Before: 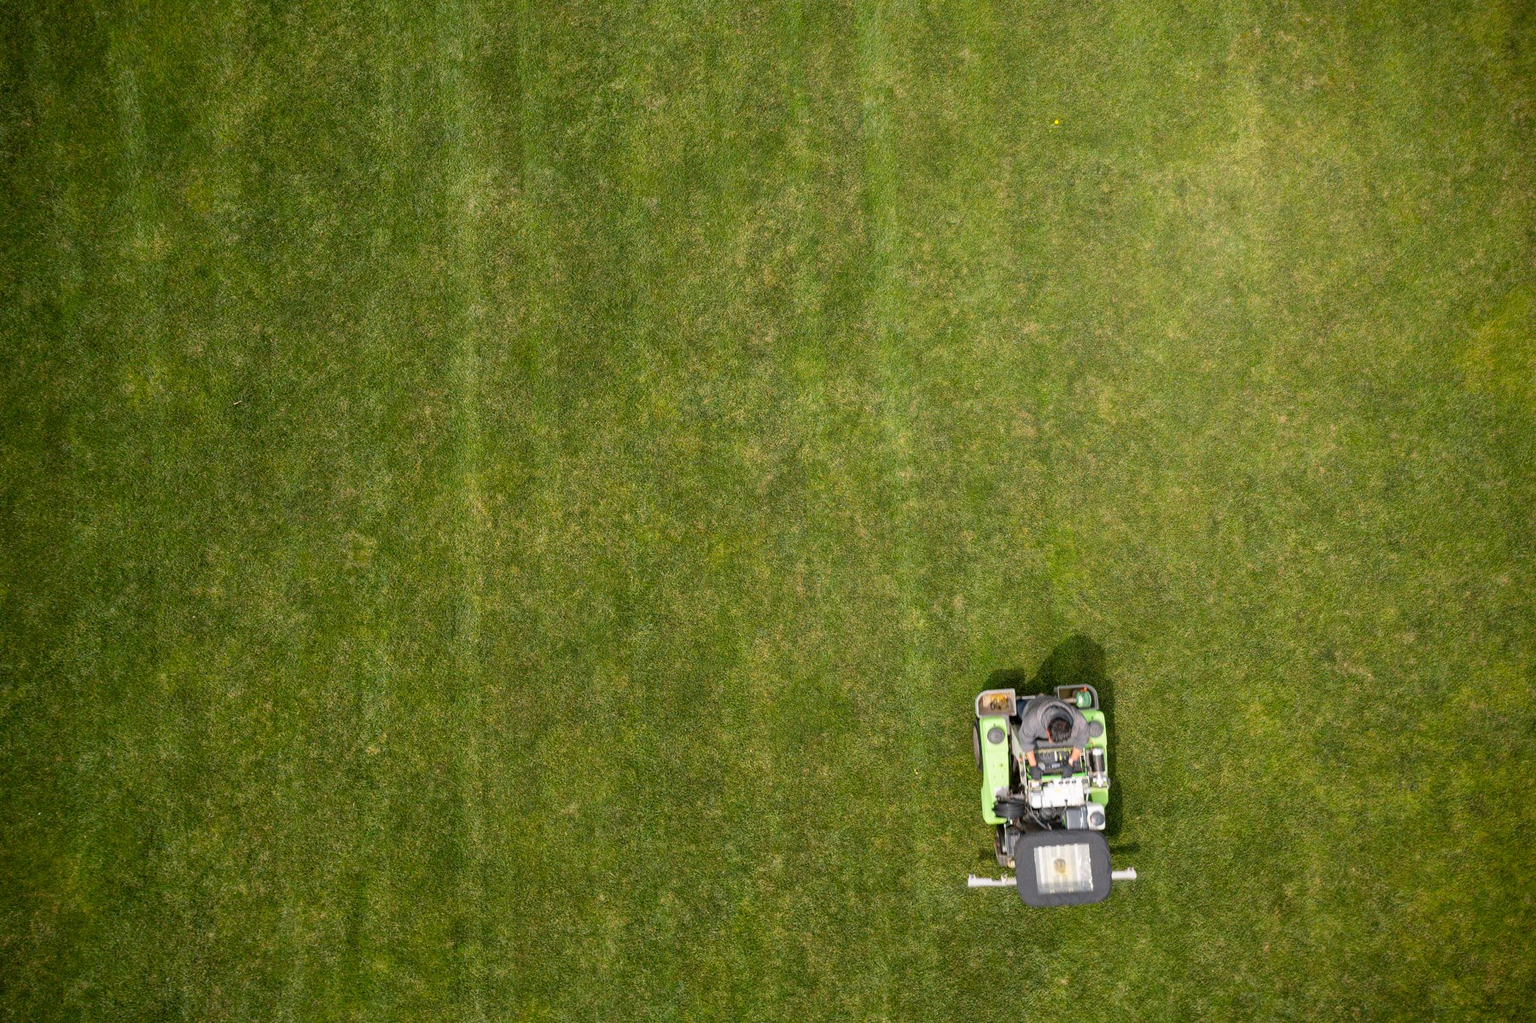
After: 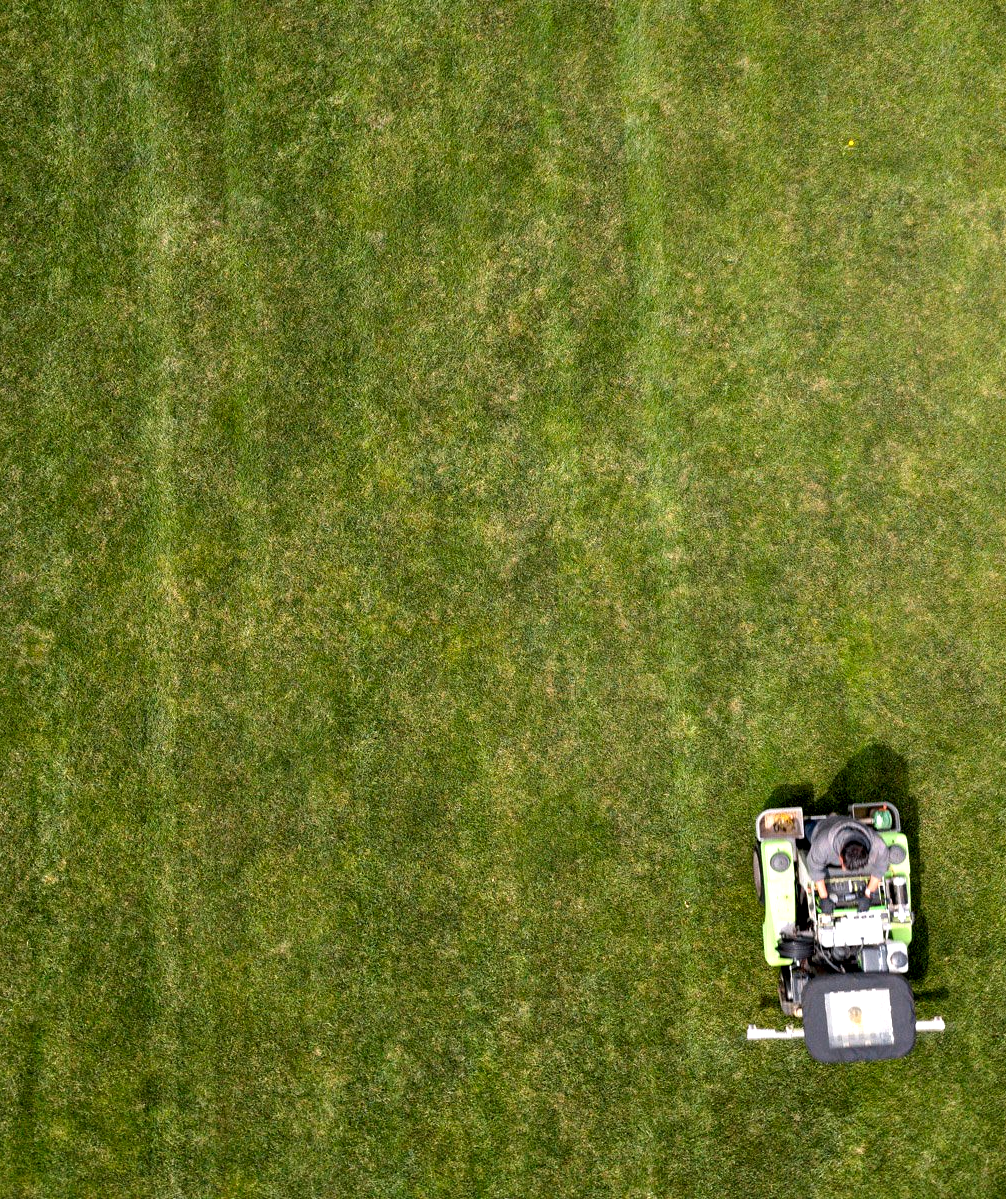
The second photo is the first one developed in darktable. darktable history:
crop: left 21.517%, right 22.59%
contrast equalizer: y [[0.6 ×6], [0.55 ×6], [0 ×6], [0 ×6], [0 ×6]]
